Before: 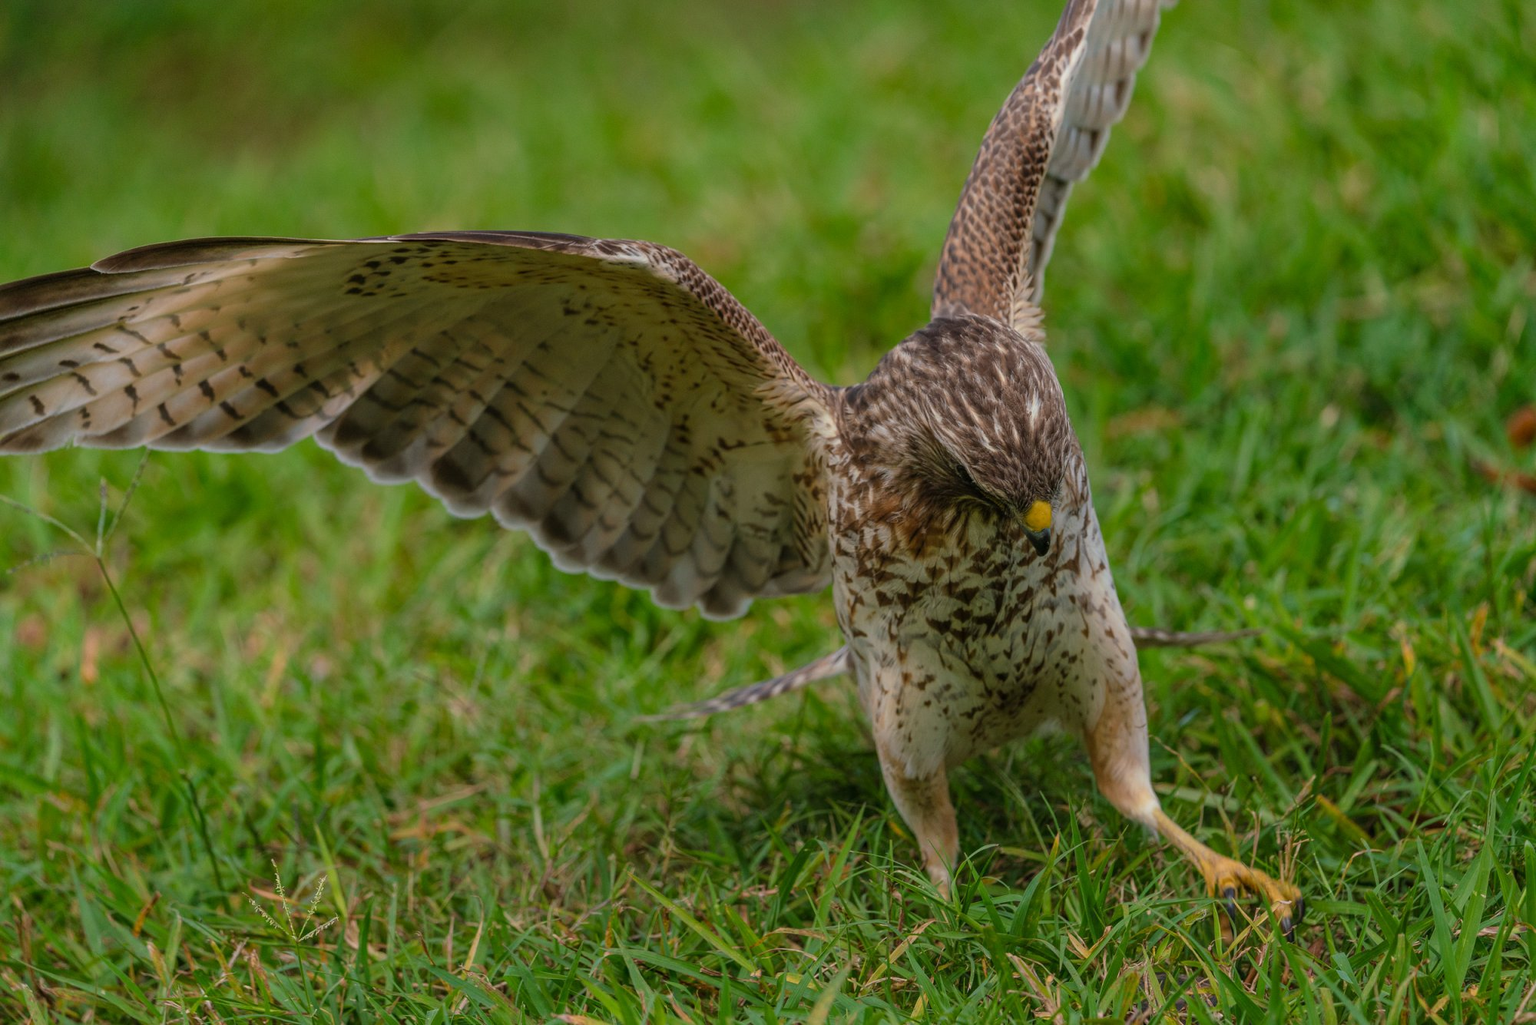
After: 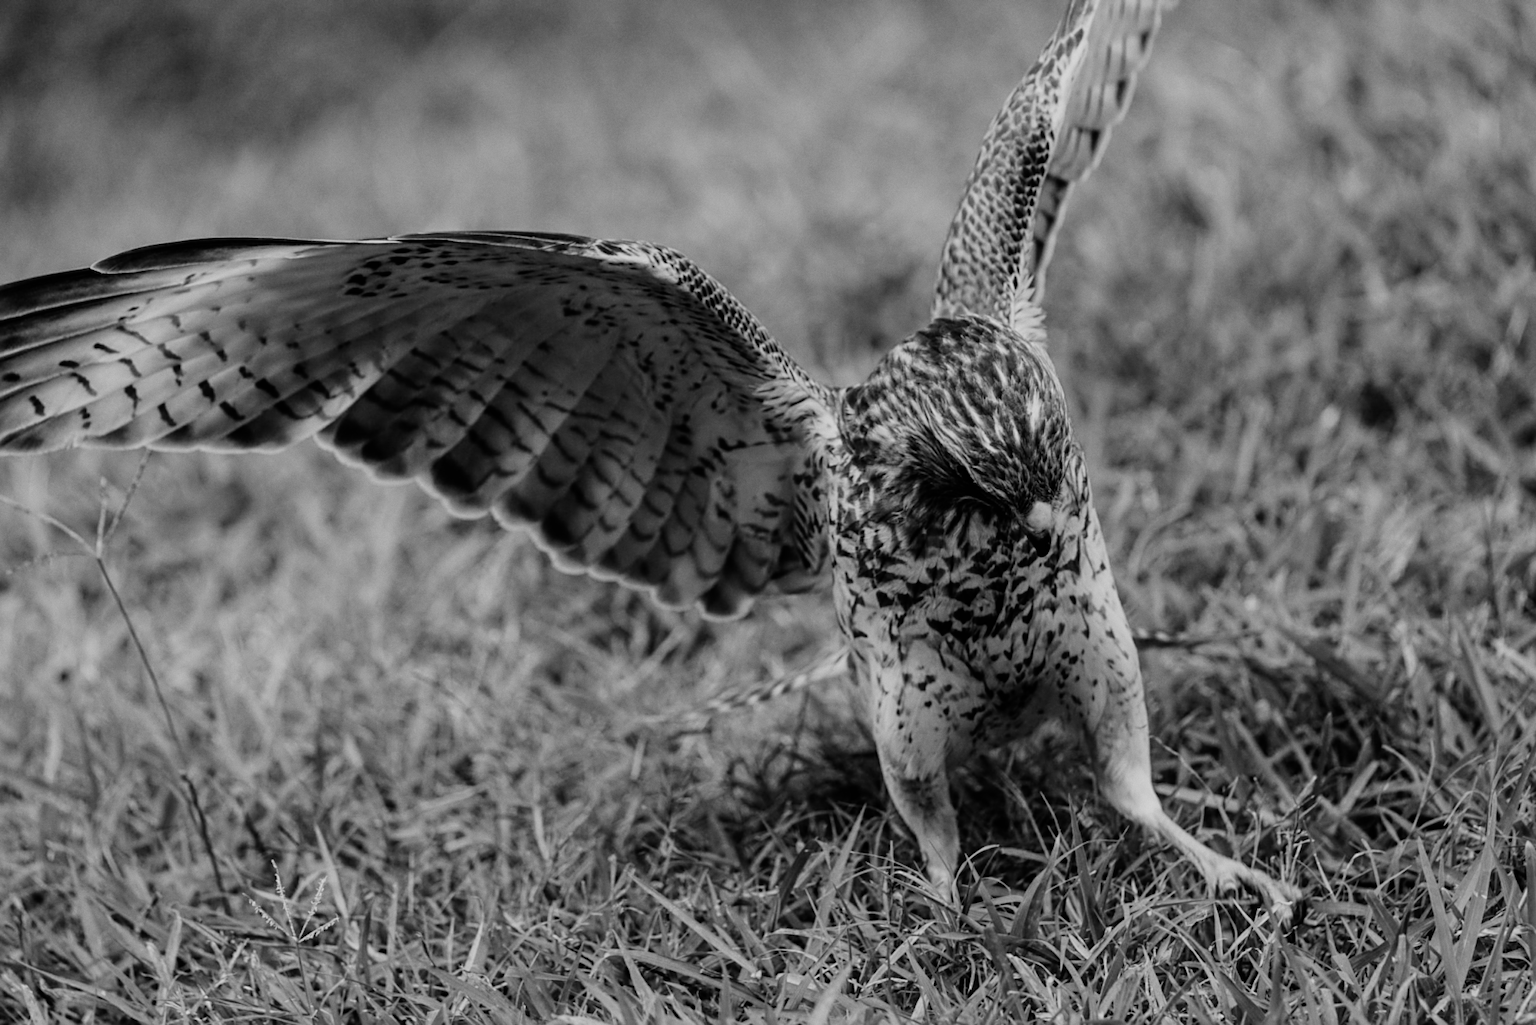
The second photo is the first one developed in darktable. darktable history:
sharpen: on, module defaults
lowpass: radius 0.76, contrast 1.56, saturation 0, unbound 0
filmic rgb: black relative exposure -7.75 EV, white relative exposure 4.4 EV, threshold 3 EV, hardness 3.76, latitude 38.11%, contrast 0.966, highlights saturation mix 10%, shadows ↔ highlights balance 4.59%, color science v4 (2020), enable highlight reconstruction true
exposure: exposure 0.4 EV, compensate highlight preservation false
grain: coarseness 0.09 ISO, strength 10%
